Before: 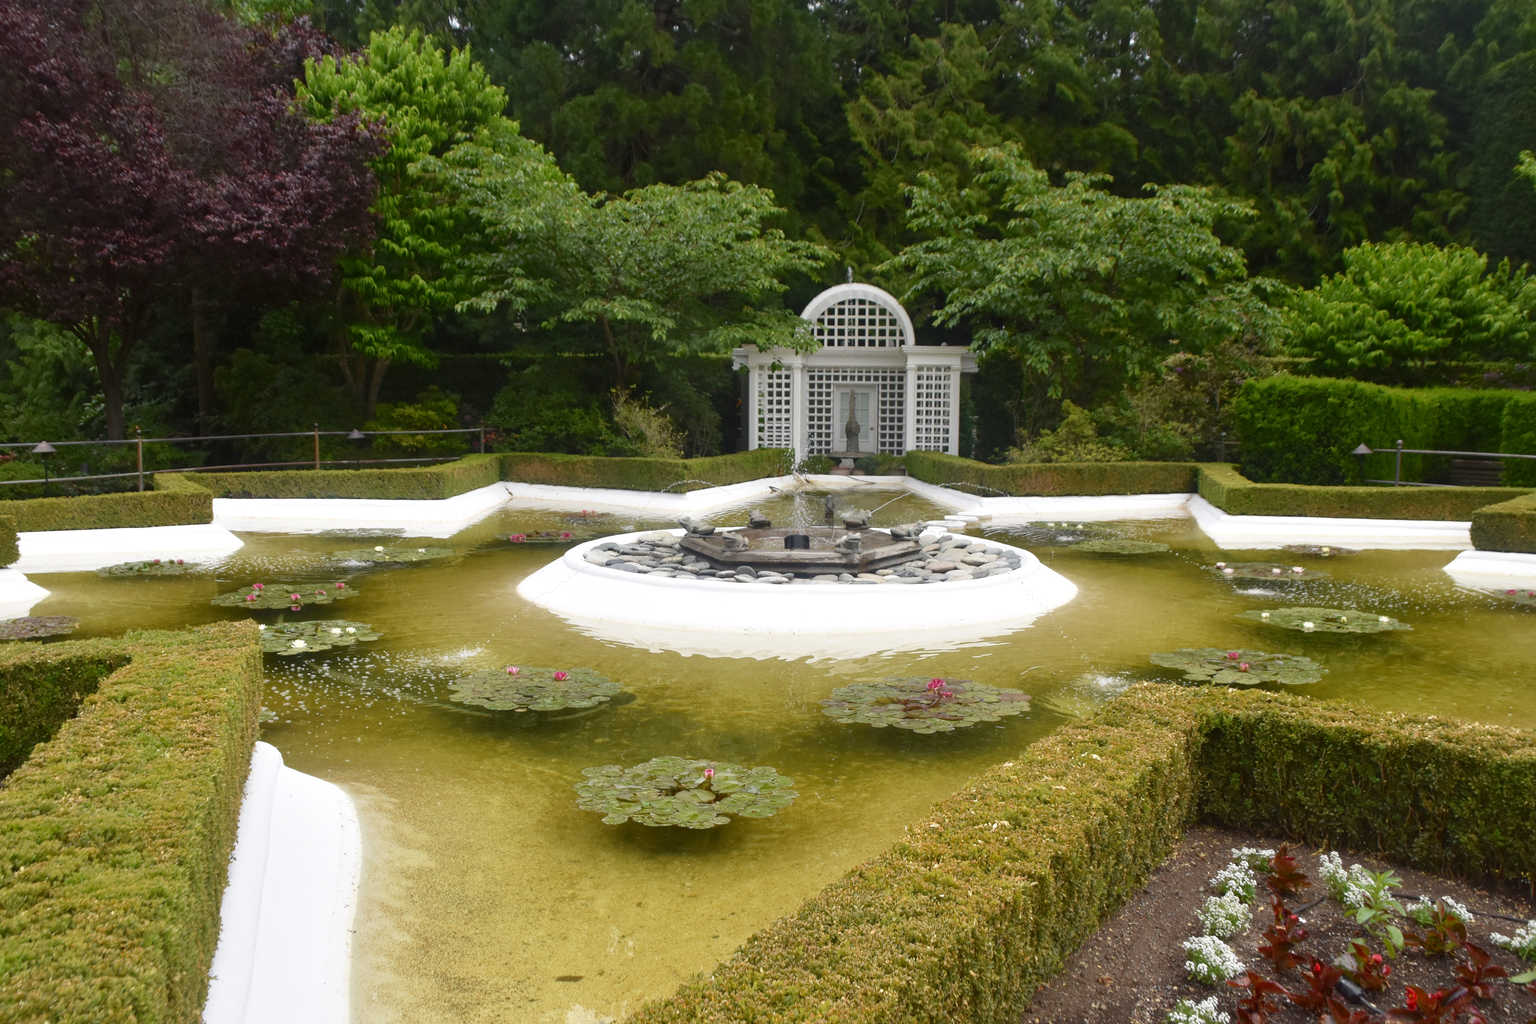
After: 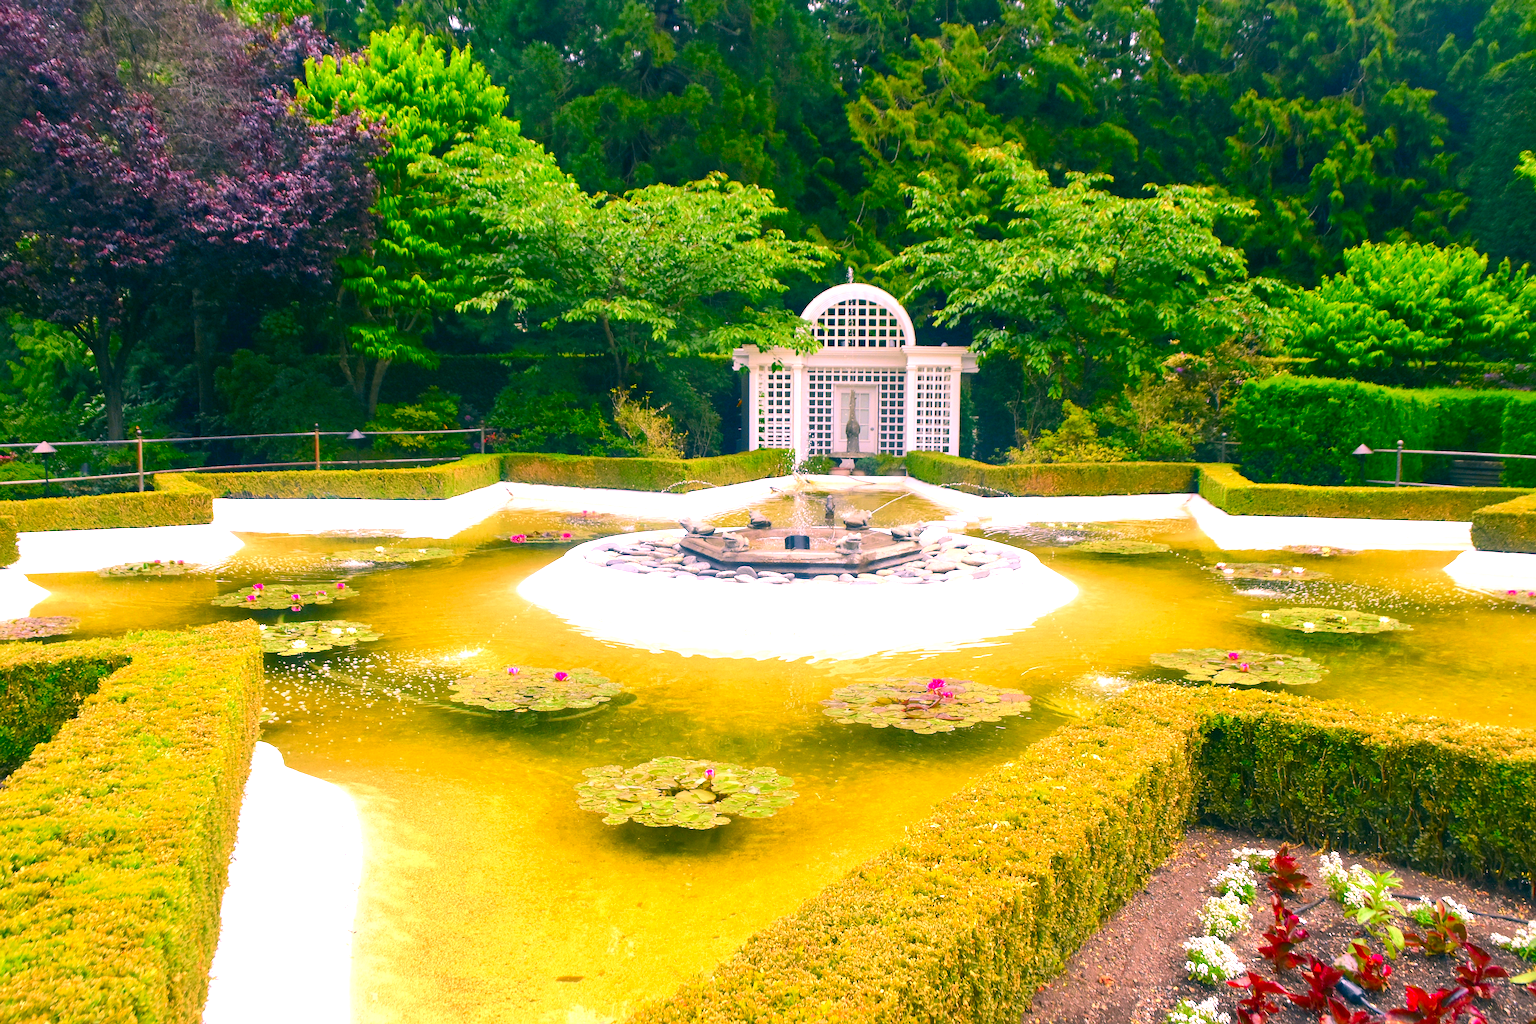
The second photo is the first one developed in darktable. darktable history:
tone curve: curves: ch0 [(0, 0.013) (0.054, 0.018) (0.205, 0.191) (0.289, 0.292) (0.39, 0.424) (0.493, 0.551) (0.666, 0.743) (0.795, 0.841) (1, 0.998)]; ch1 [(0, 0) (0.385, 0.343) (0.439, 0.415) (0.494, 0.495) (0.501, 0.501) (0.51, 0.509) (0.548, 0.554) (0.586, 0.614) (0.66, 0.706) (0.783, 0.804) (1, 1)]; ch2 [(0, 0) (0.304, 0.31) (0.403, 0.399) (0.441, 0.428) (0.47, 0.469) (0.498, 0.496) (0.524, 0.538) (0.566, 0.579) (0.633, 0.665) (0.7, 0.711) (1, 1)], color space Lab, independent channels, preserve colors none
color correction: highlights a* 16.47, highlights b* 0.219, shadows a* -14.84, shadows b* -14.51, saturation 1.55
sharpen: on, module defaults
exposure: black level correction 0, exposure 1.097 EV, compensate highlight preservation false
